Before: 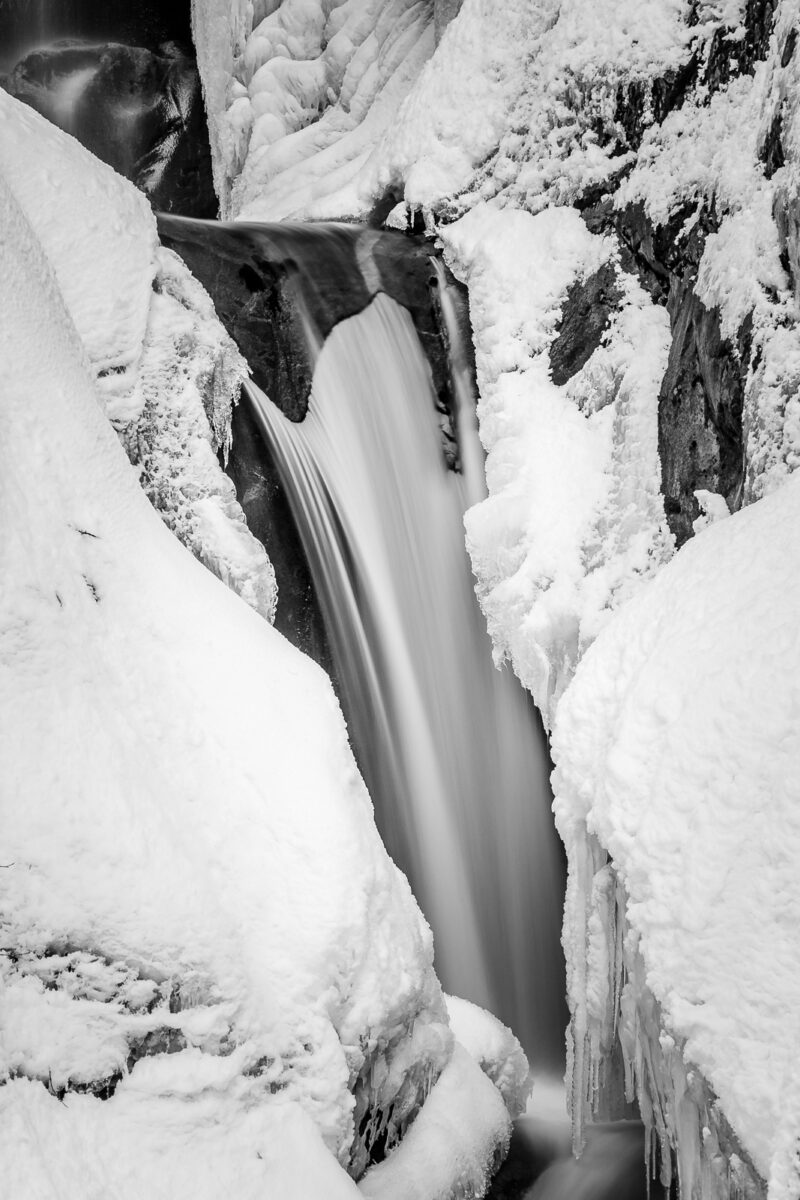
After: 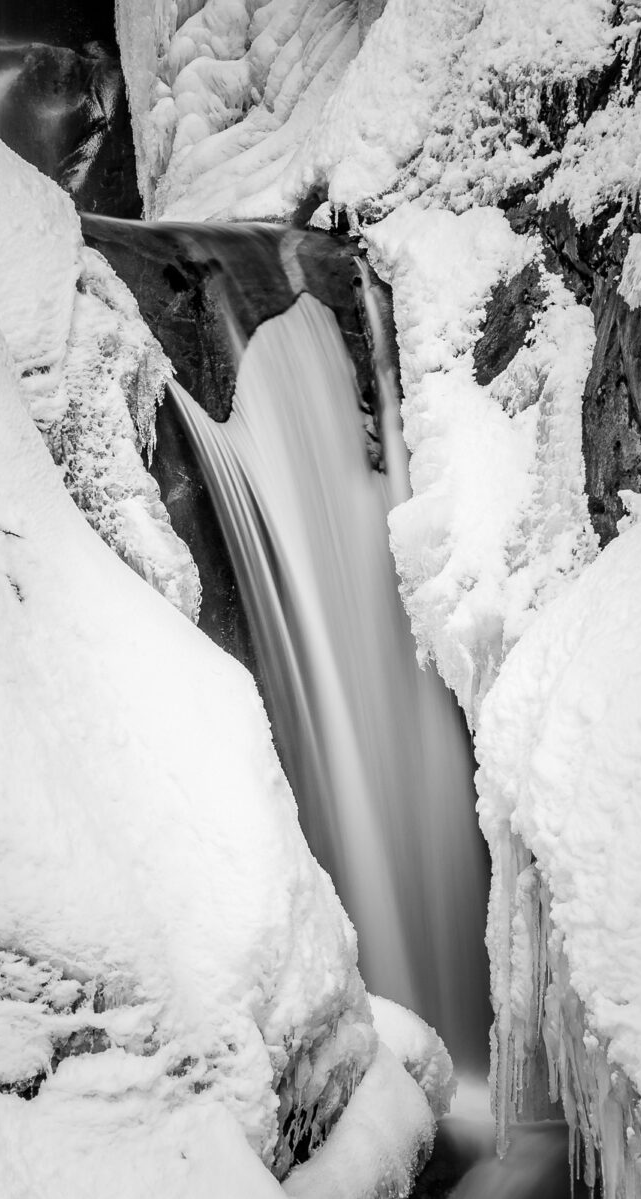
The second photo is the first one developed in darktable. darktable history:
color balance rgb: perceptual saturation grading › global saturation 20%, perceptual saturation grading › highlights -25%, perceptual saturation grading › shadows 25%
crop and rotate: left 9.597%, right 10.195%
